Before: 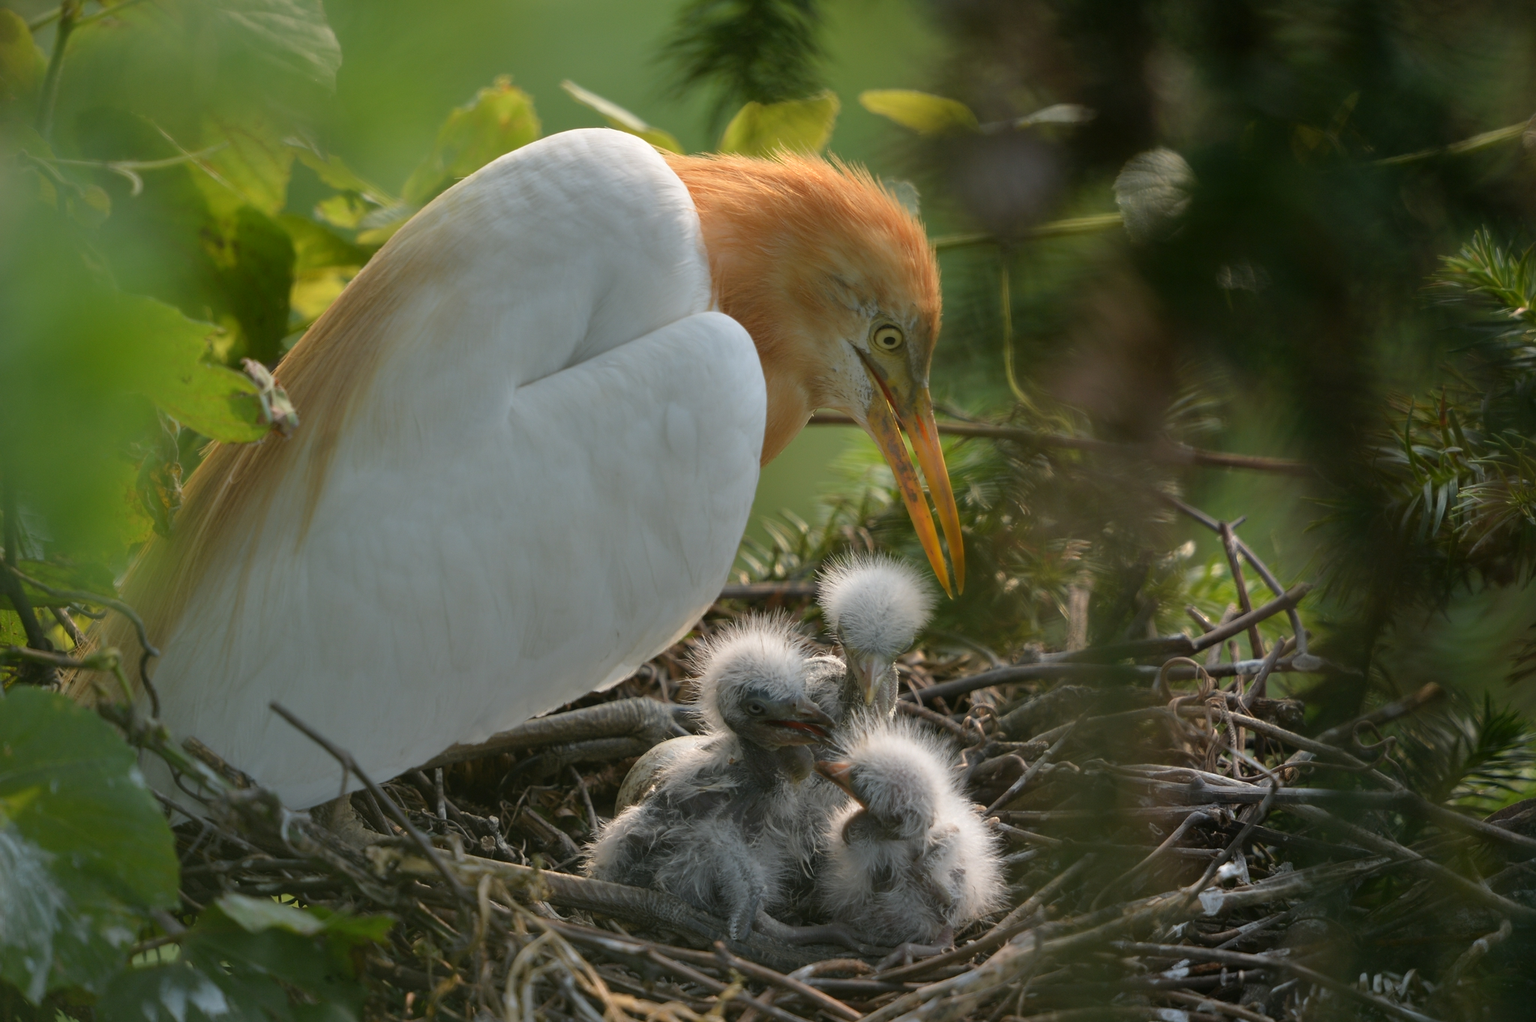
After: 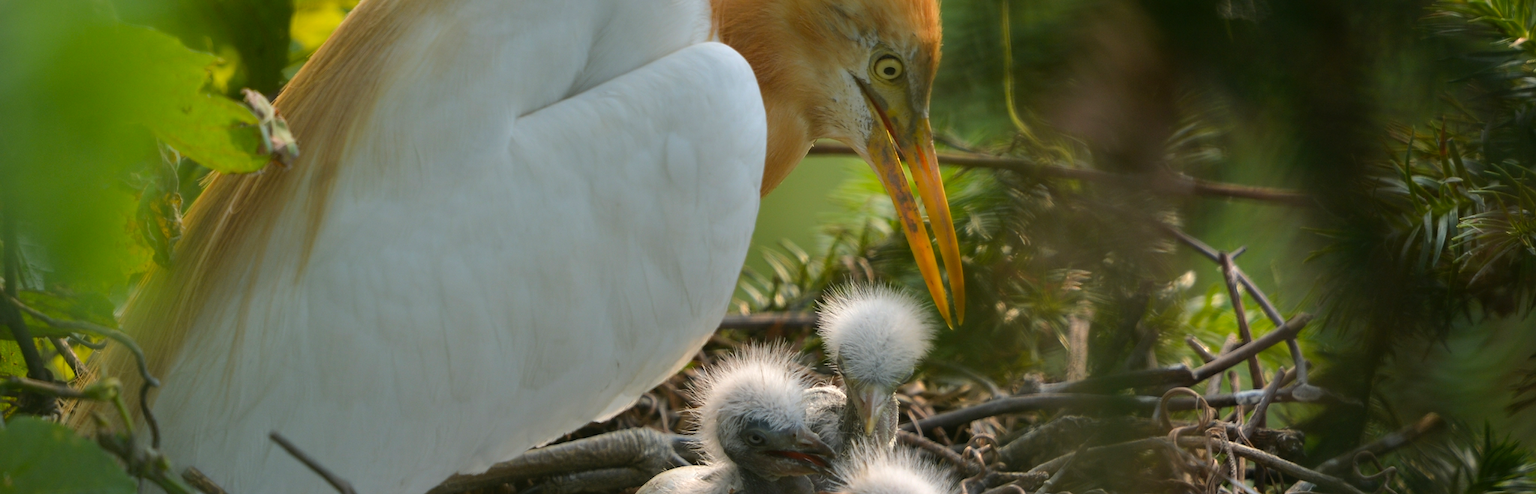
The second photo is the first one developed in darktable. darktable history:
crop and rotate: top 26.467%, bottom 25.142%
color balance rgb: perceptual saturation grading › global saturation -0.541%, perceptual brilliance grading › highlights 6.065%, perceptual brilliance grading › mid-tones 17.788%, perceptual brilliance grading › shadows -5.547%, global vibrance 32.753%
